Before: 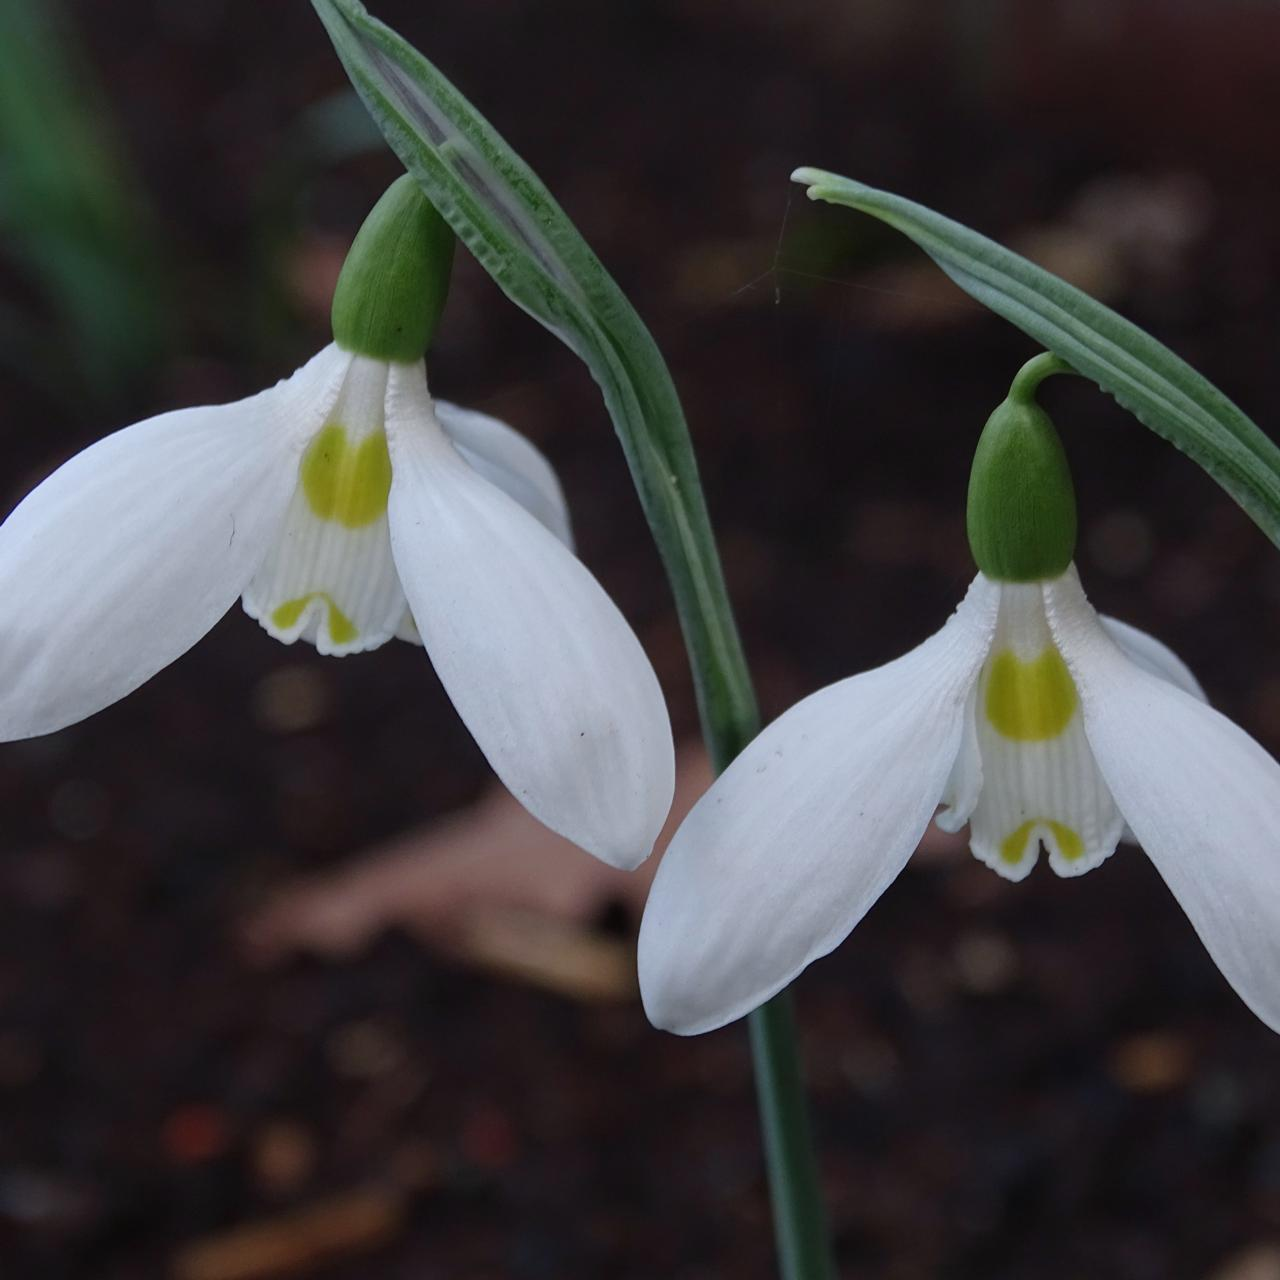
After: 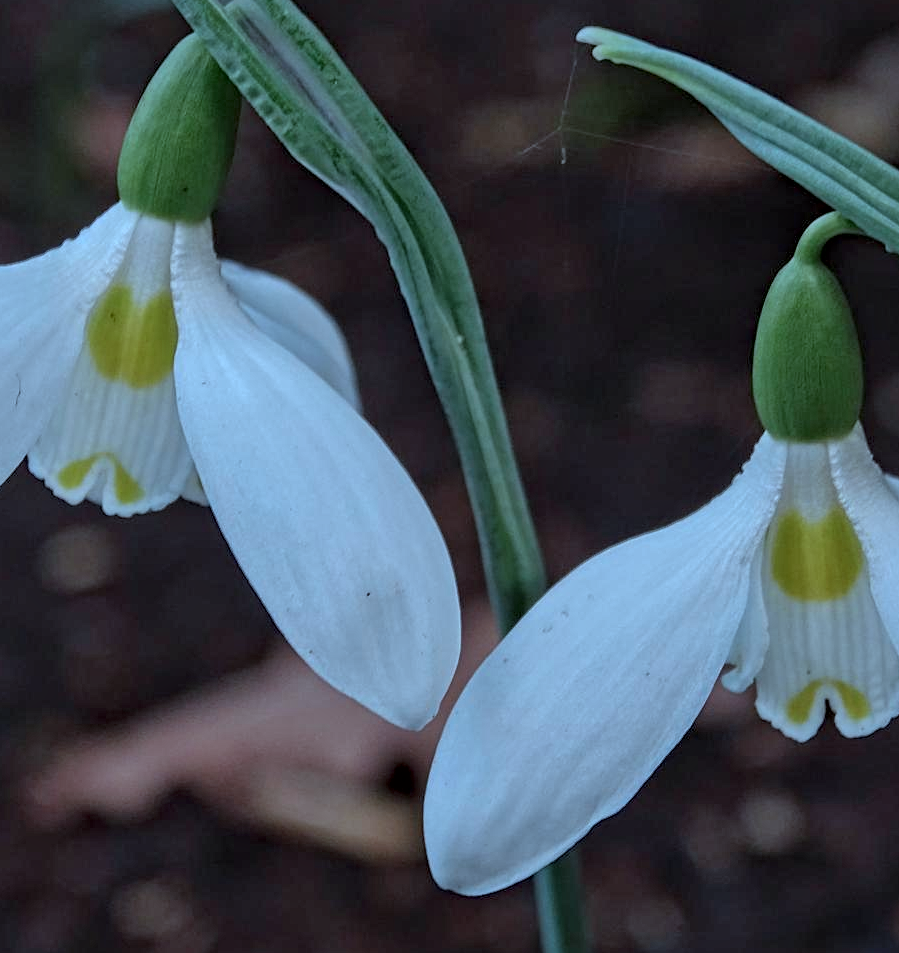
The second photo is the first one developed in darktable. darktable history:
color correction: highlights a* -9.76, highlights b* -21.13
shadows and highlights: shadows 39.62, highlights -59.95
crop and rotate: left 16.793%, top 10.939%, right 12.927%, bottom 14.604%
contrast equalizer: octaves 7, y [[0.506, 0.531, 0.562, 0.606, 0.638, 0.669], [0.5 ×6], [0.5 ×6], [0 ×6], [0 ×6]]
local contrast: mode bilateral grid, contrast 20, coarseness 50, detail 120%, midtone range 0.2
